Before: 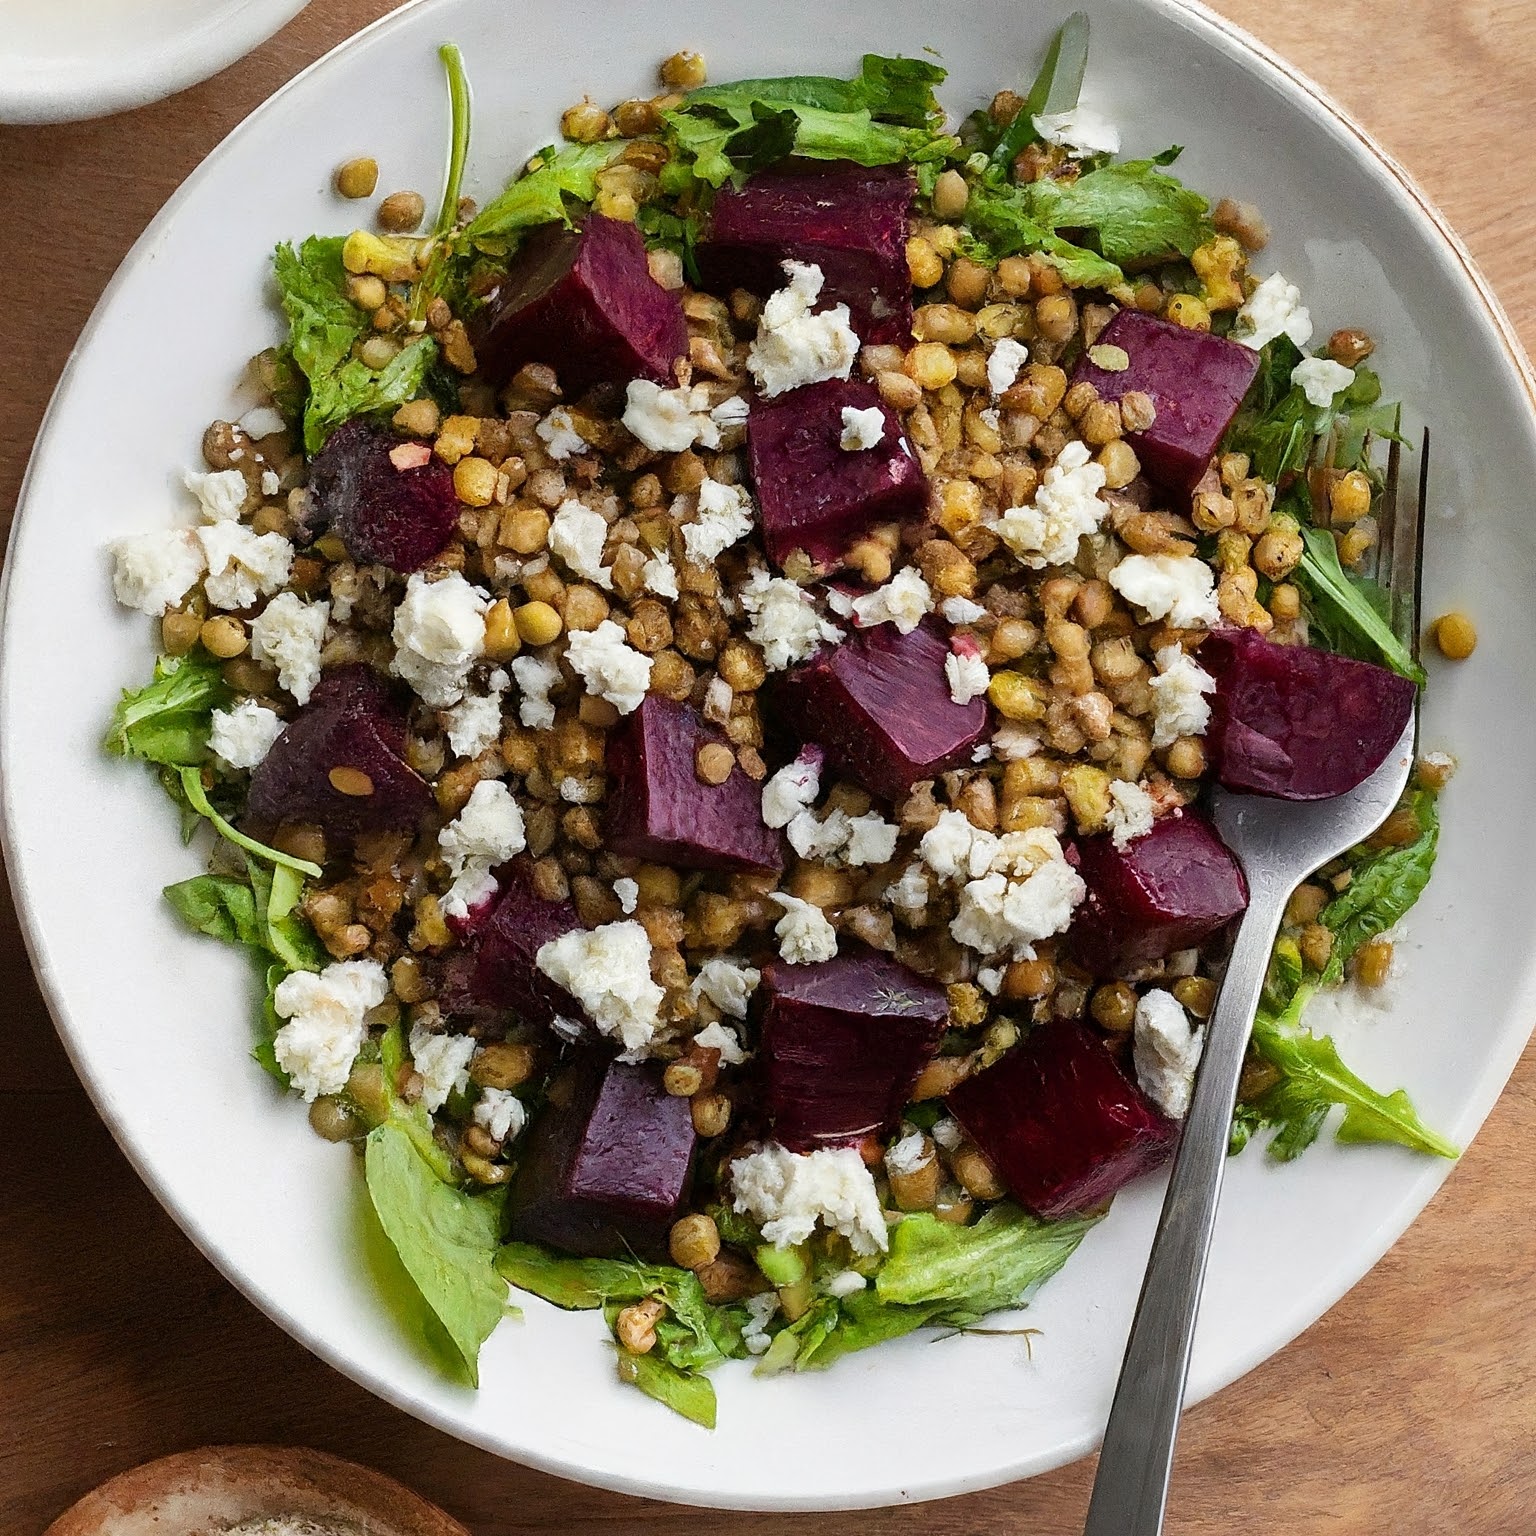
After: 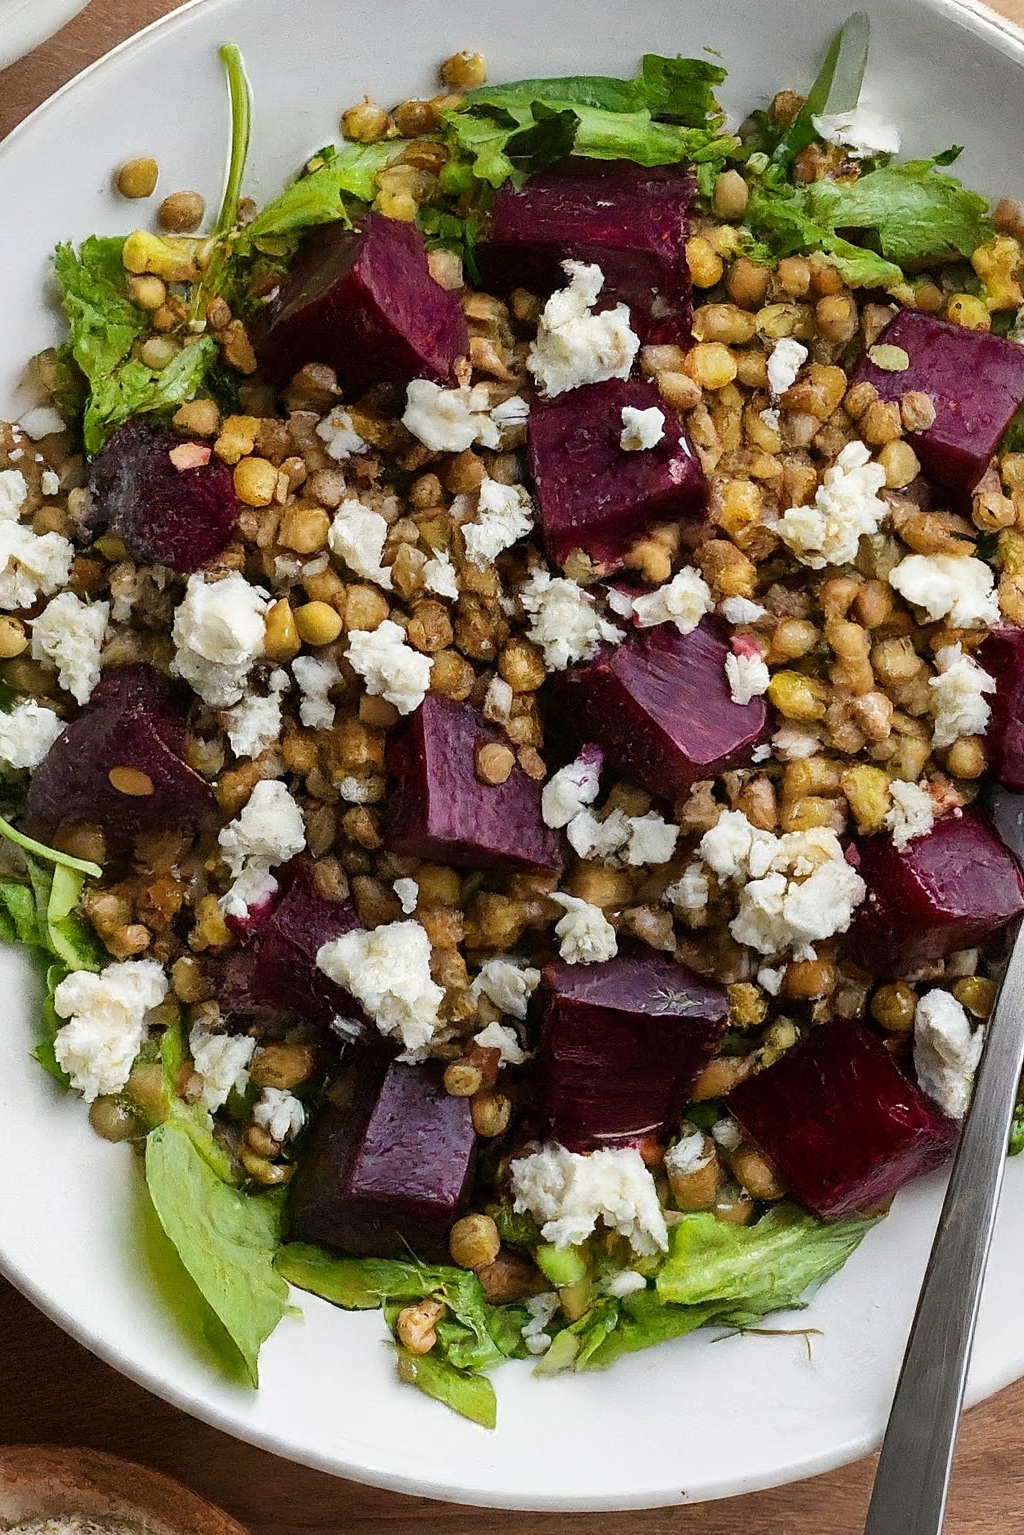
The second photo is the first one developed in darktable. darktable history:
tone equalizer: edges refinement/feathering 500, mask exposure compensation -1.57 EV, preserve details no
crop and rotate: left 14.371%, right 18.942%
